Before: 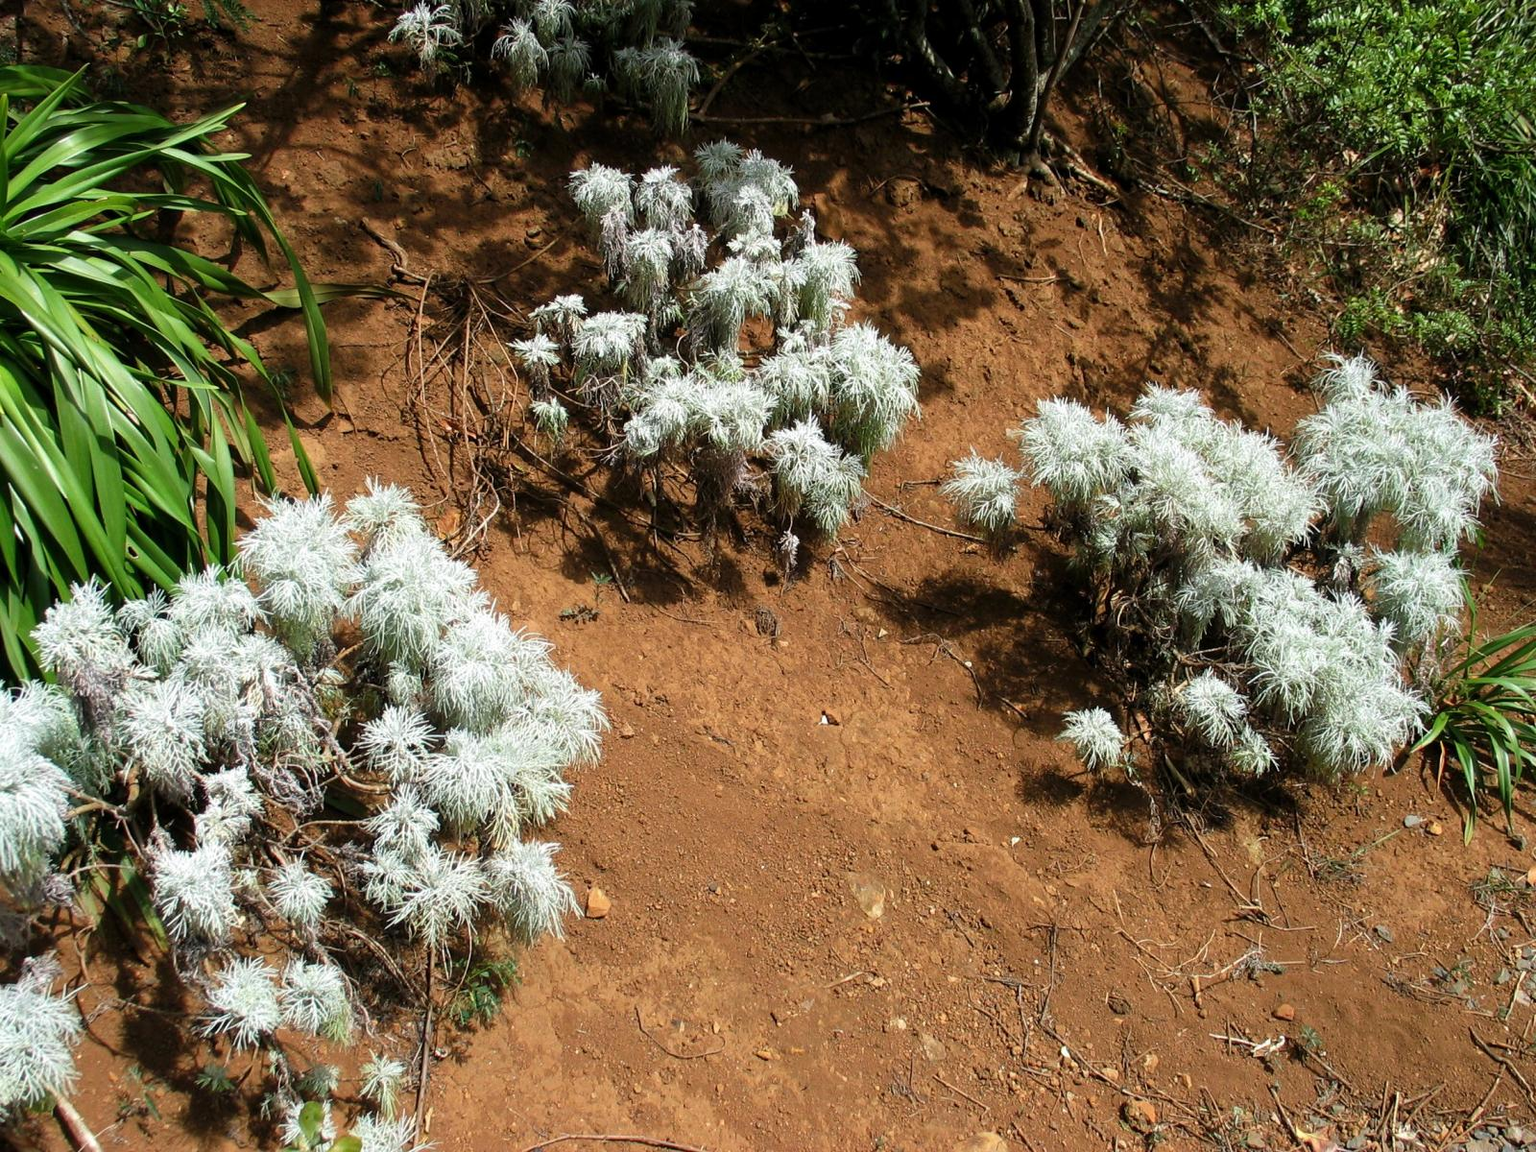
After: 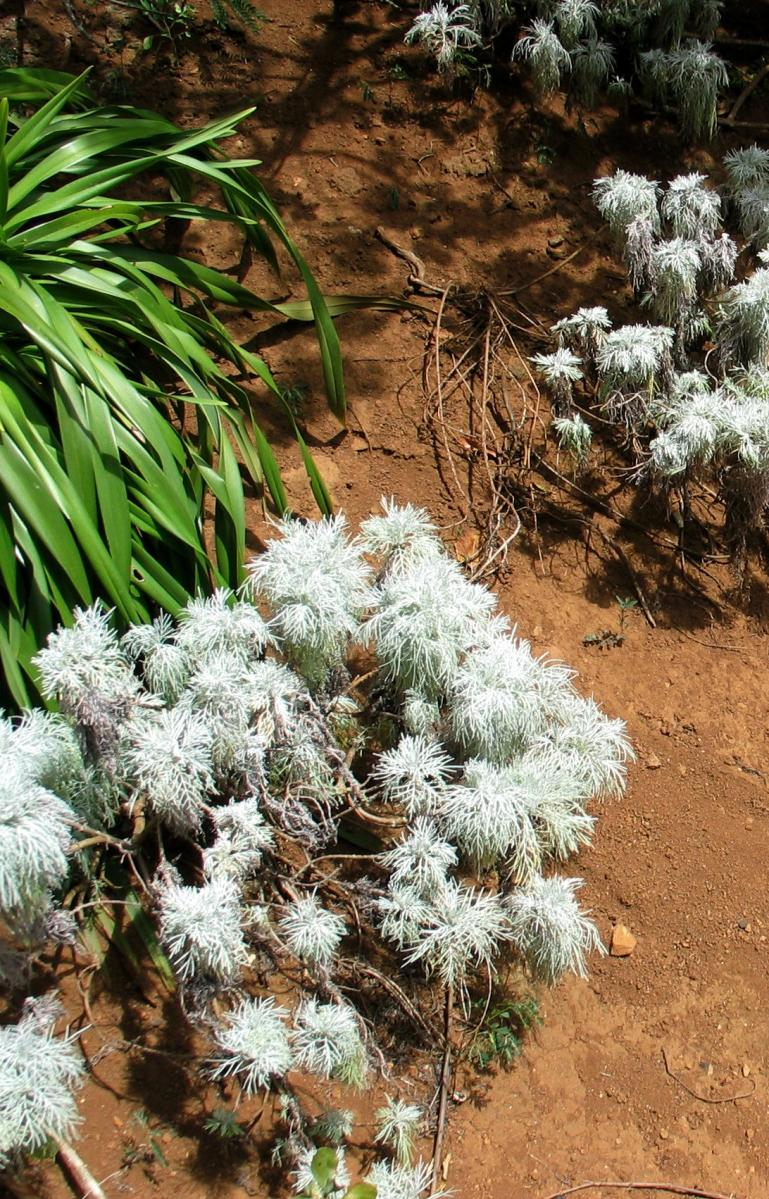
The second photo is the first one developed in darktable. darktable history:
crop and rotate: left 0.058%, top 0%, right 51.834%
